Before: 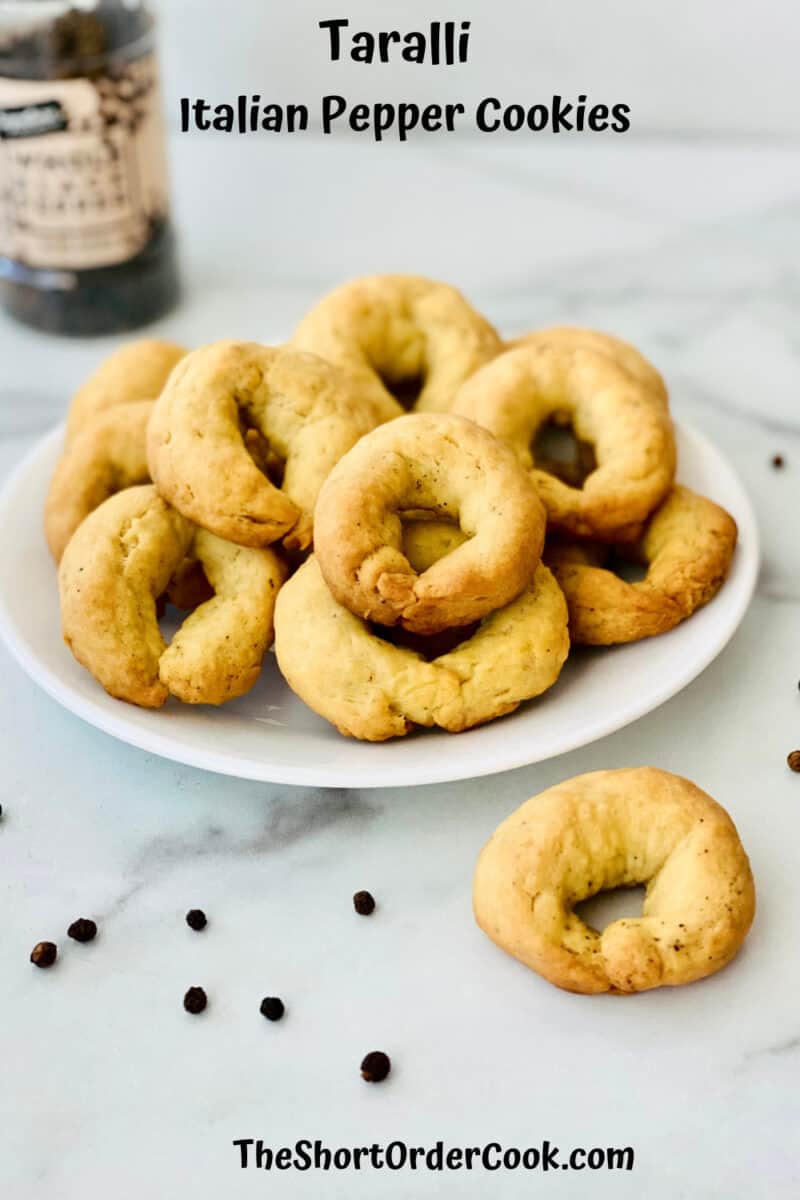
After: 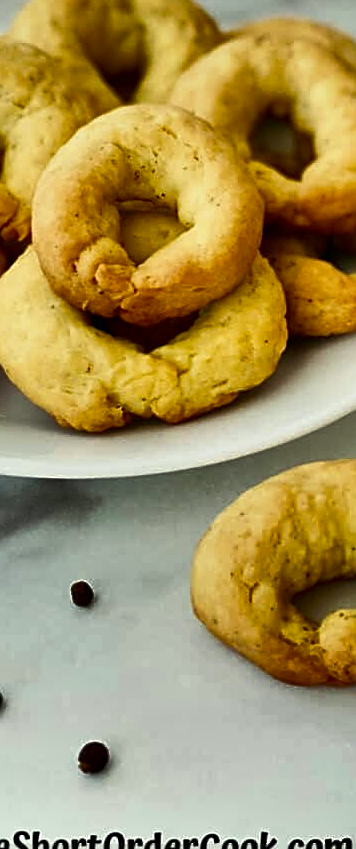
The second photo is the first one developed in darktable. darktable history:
color correction: highlights a* -4.28, highlights b* 6.47
sharpen: on, module defaults
crop: left 35.273%, top 25.824%, right 20.152%, bottom 3.349%
shadows and highlights: shadows 18.4, highlights -83.76, soften with gaussian
